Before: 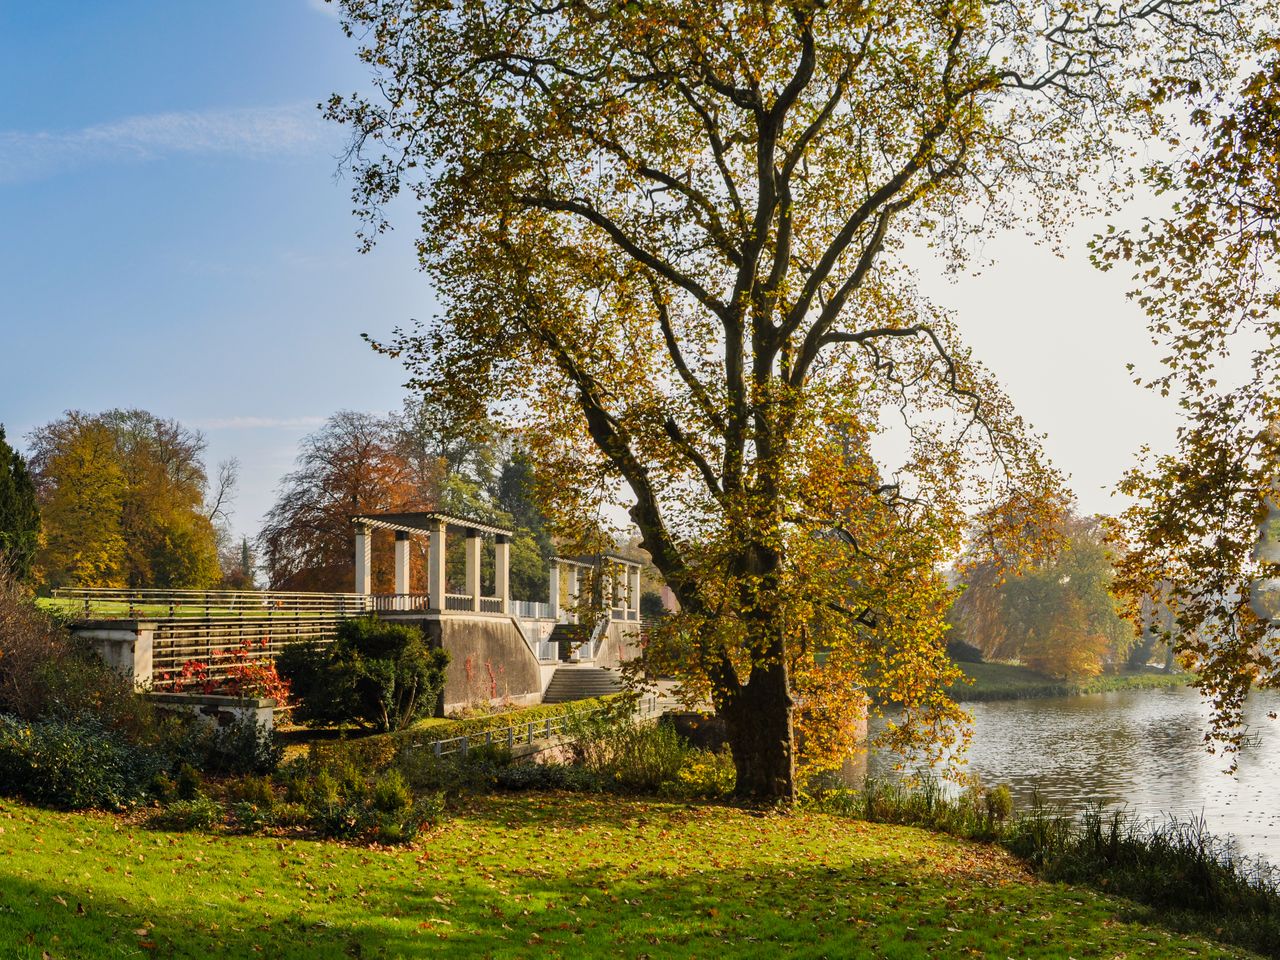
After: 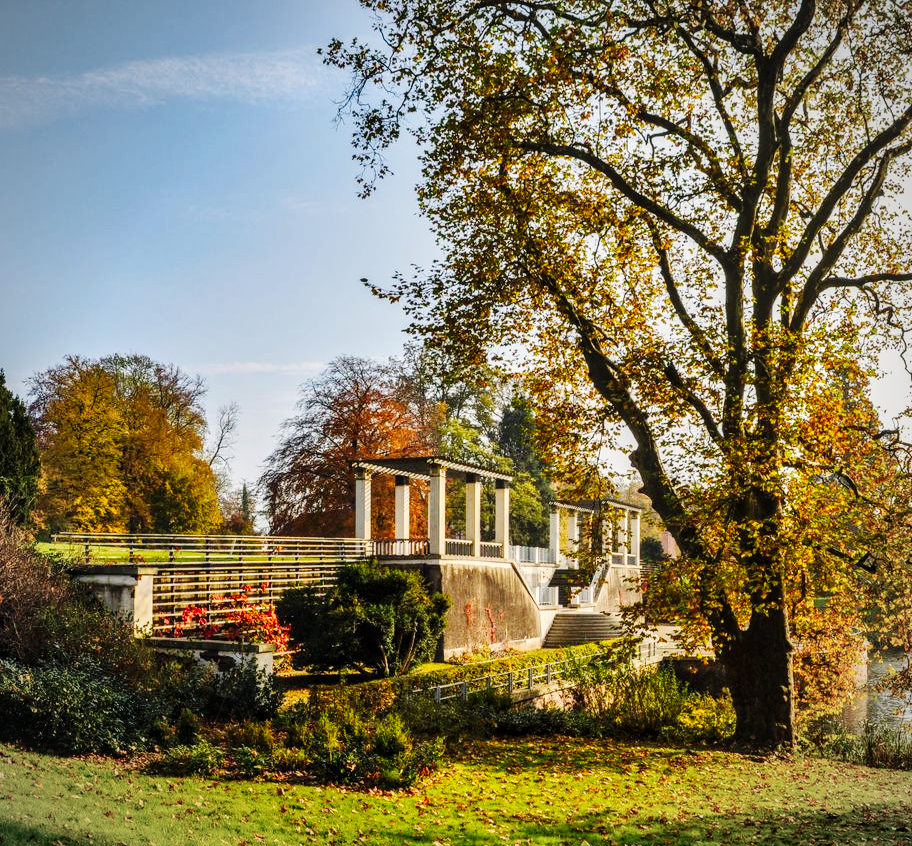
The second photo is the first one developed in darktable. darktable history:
crop: top 5.803%, right 27.864%, bottom 5.804%
contrast brightness saturation: contrast 0.04, saturation 0.07
base curve: curves: ch0 [(0, 0) (0.032, 0.025) (0.121, 0.166) (0.206, 0.329) (0.605, 0.79) (1, 1)], preserve colors none
local contrast: on, module defaults
shadows and highlights: soften with gaussian
vignetting: fall-off radius 60.92%
